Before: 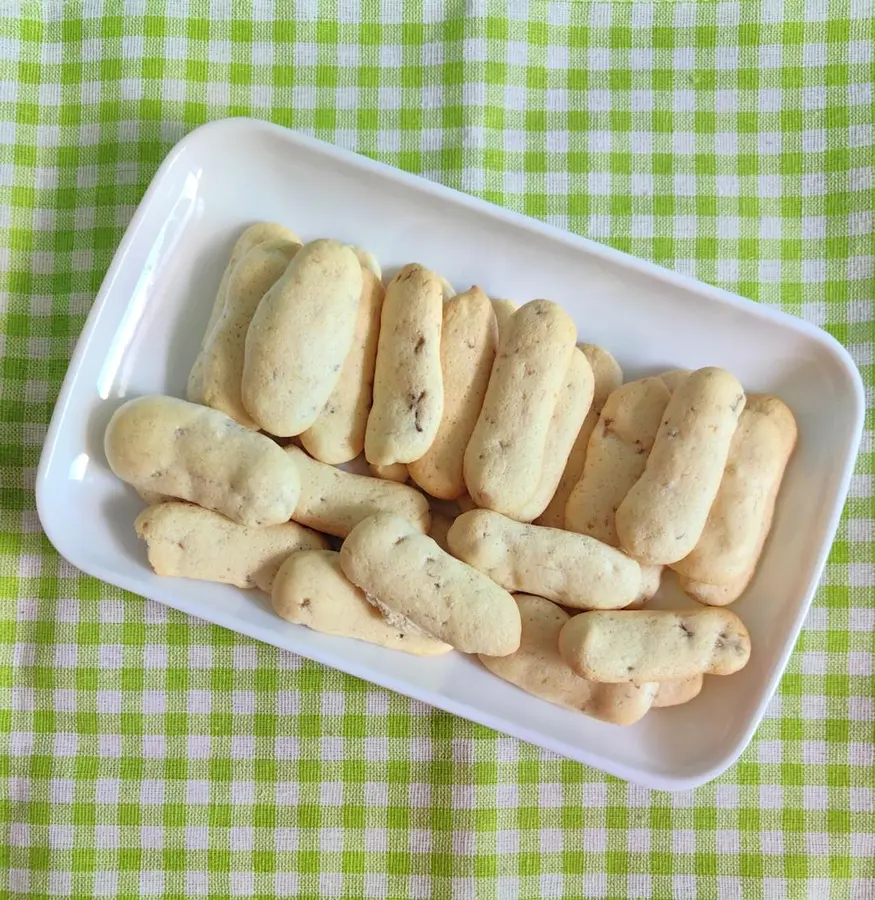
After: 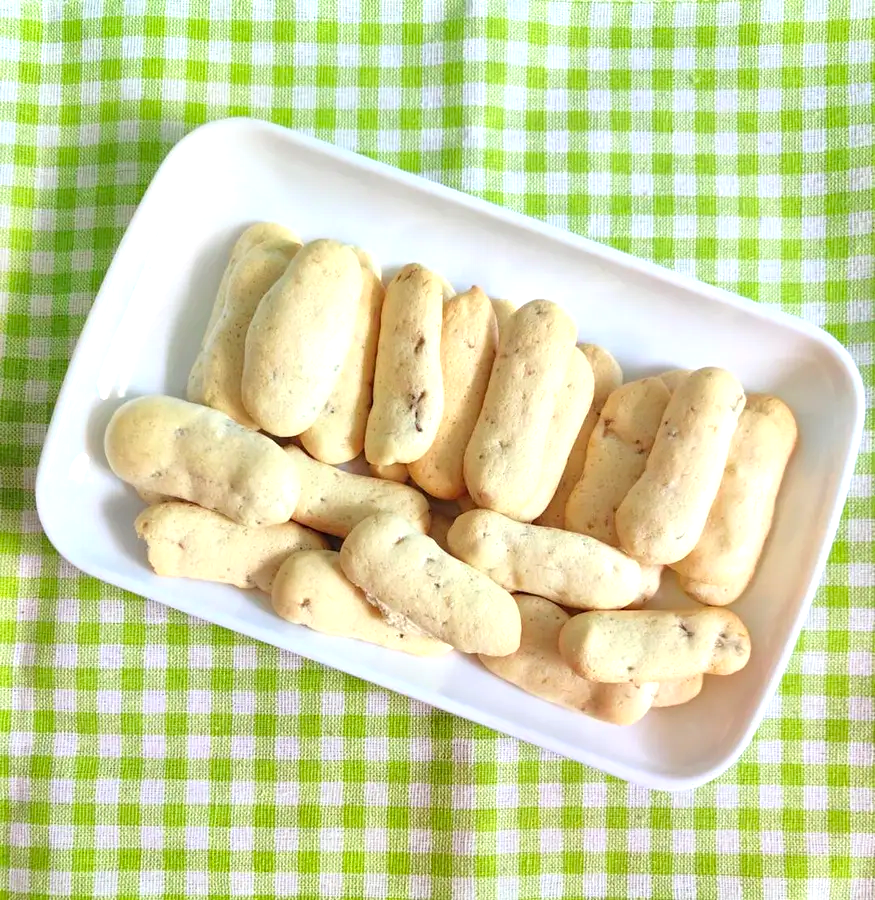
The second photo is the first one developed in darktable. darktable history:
exposure: exposure 0.609 EV, compensate highlight preservation false
contrast brightness saturation: saturation 0.134
